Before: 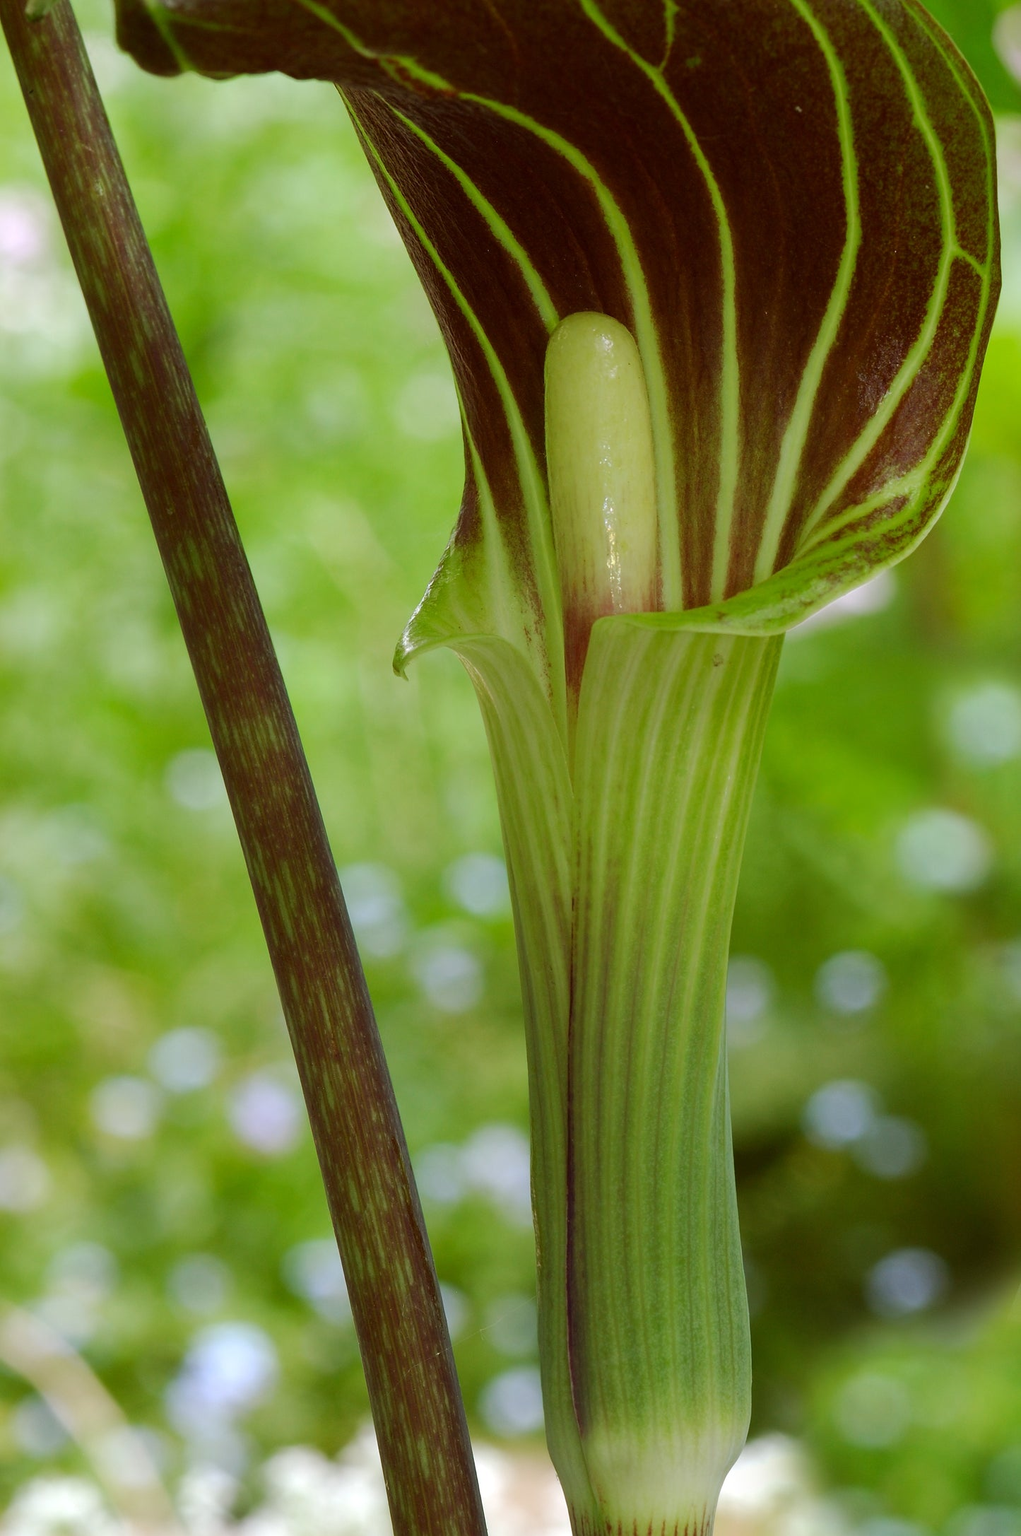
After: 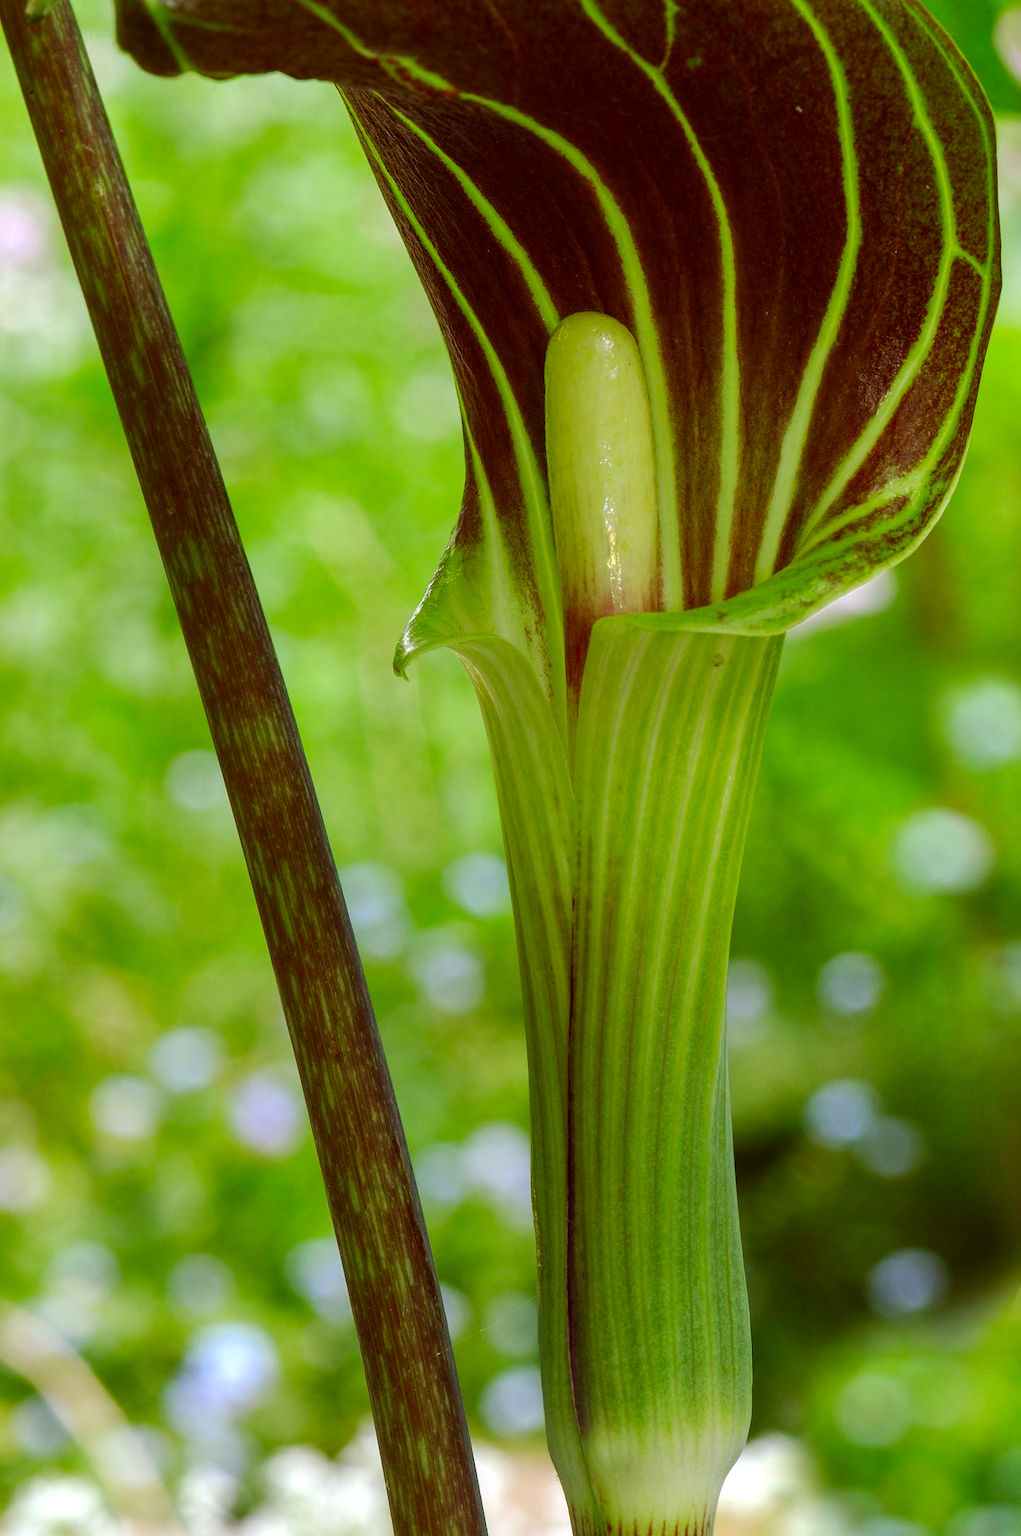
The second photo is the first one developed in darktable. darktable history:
local contrast: detail 130%
color zones: curves: ch0 [(0, 0.613) (0.01, 0.613) (0.245, 0.448) (0.498, 0.529) (0.642, 0.665) (0.879, 0.777) (0.99, 0.613)]; ch1 [(0, 0) (0.143, 0) (0.286, 0) (0.429, 0) (0.571, 0) (0.714, 0) (0.857, 0)], mix -131.09%
